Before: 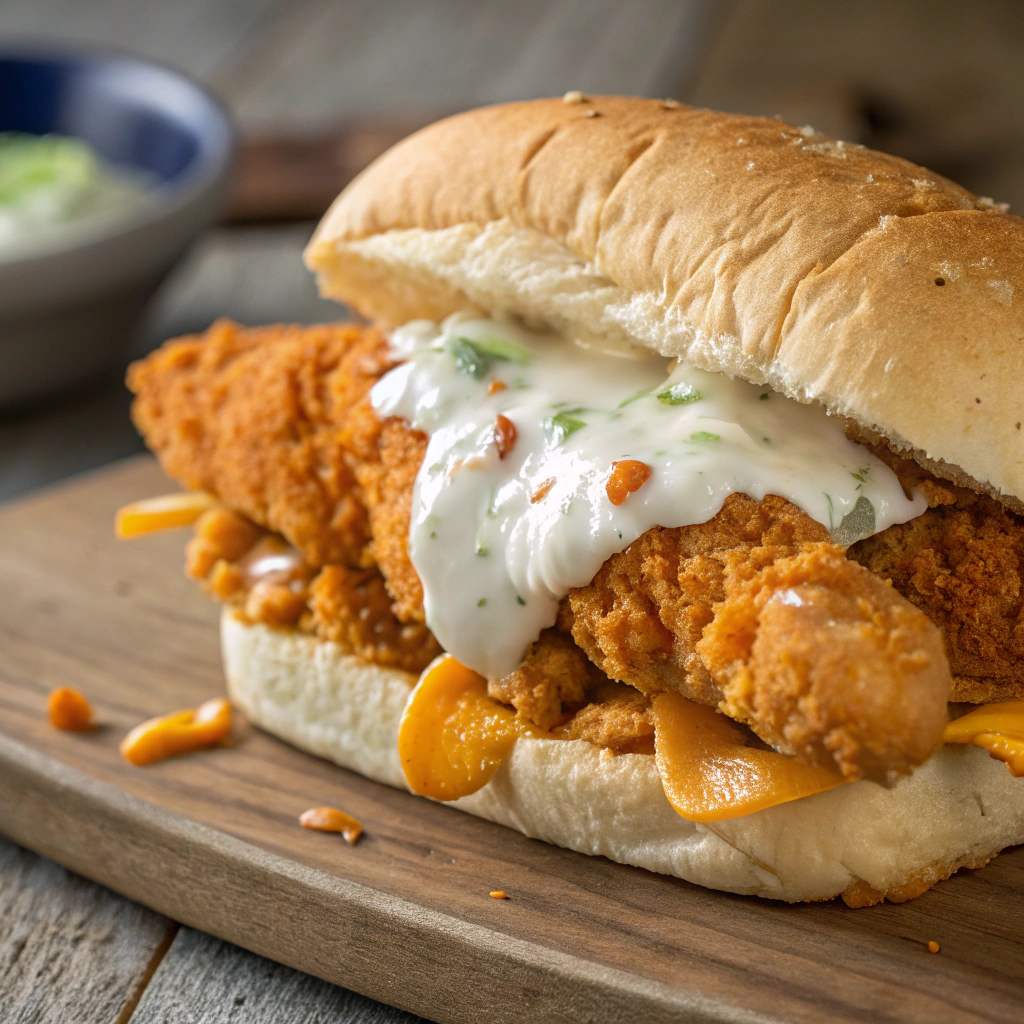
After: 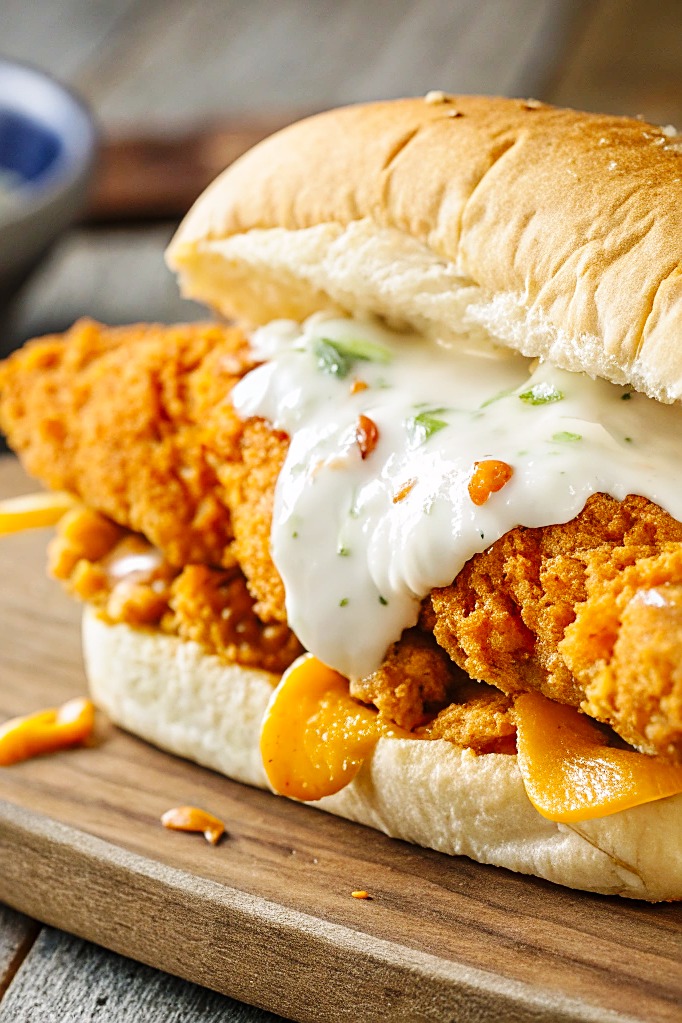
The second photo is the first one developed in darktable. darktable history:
tone equalizer: on, module defaults
sharpen: on, module defaults
base curve: curves: ch0 [(0, 0) (0.036, 0.025) (0.121, 0.166) (0.206, 0.329) (0.605, 0.79) (1, 1)], preserve colors none
crop and rotate: left 13.537%, right 19.796%
